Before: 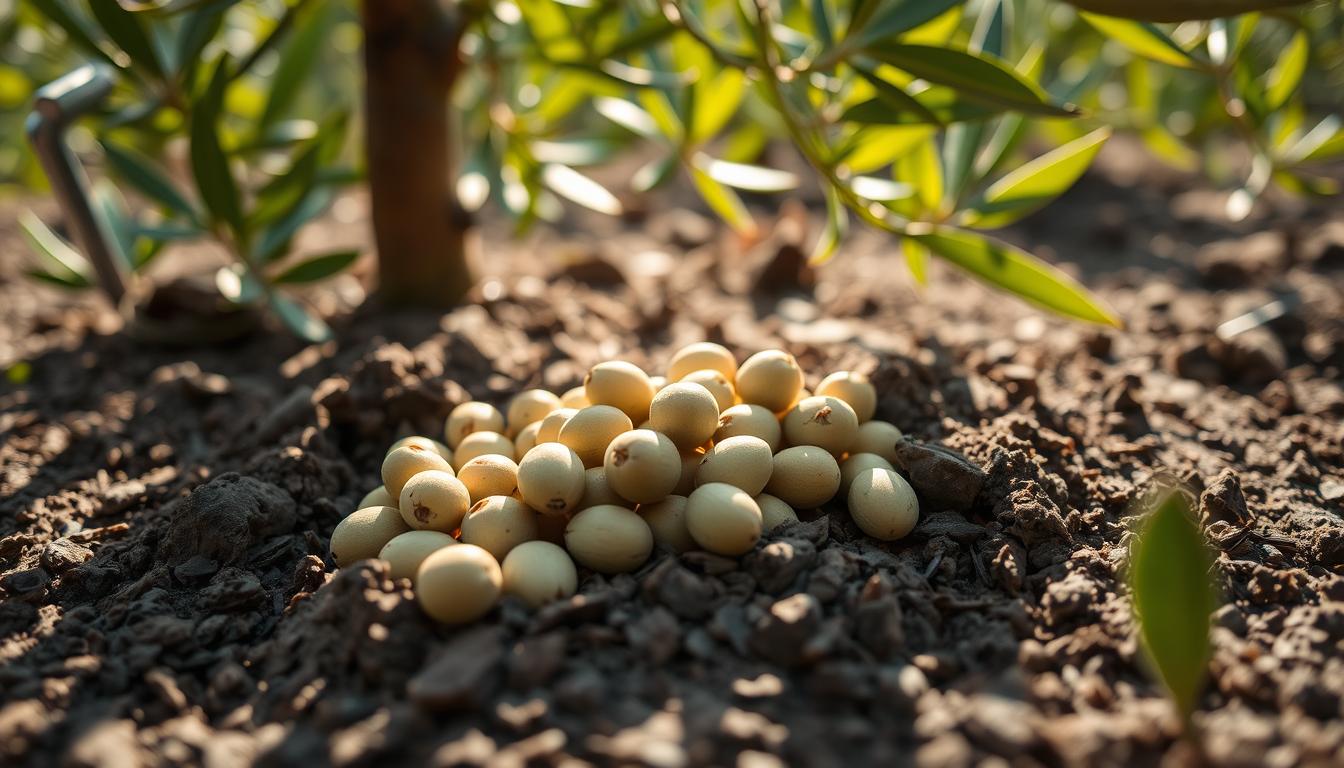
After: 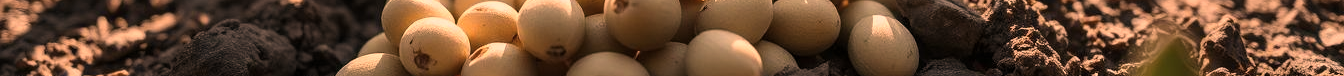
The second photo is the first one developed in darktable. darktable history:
color correction: highlights a* 40, highlights b* 40, saturation 0.69
crop and rotate: top 59.084%, bottom 30.916%
